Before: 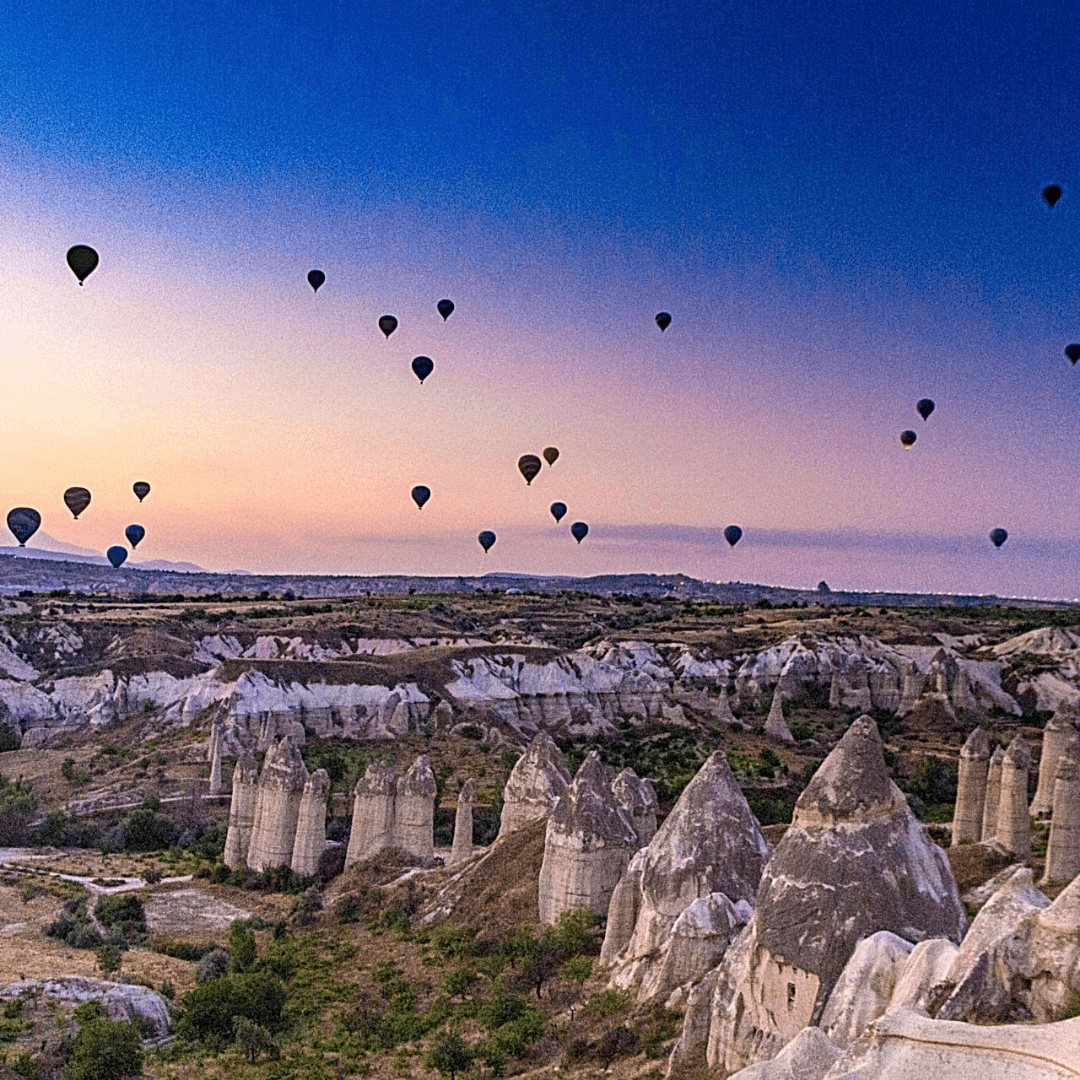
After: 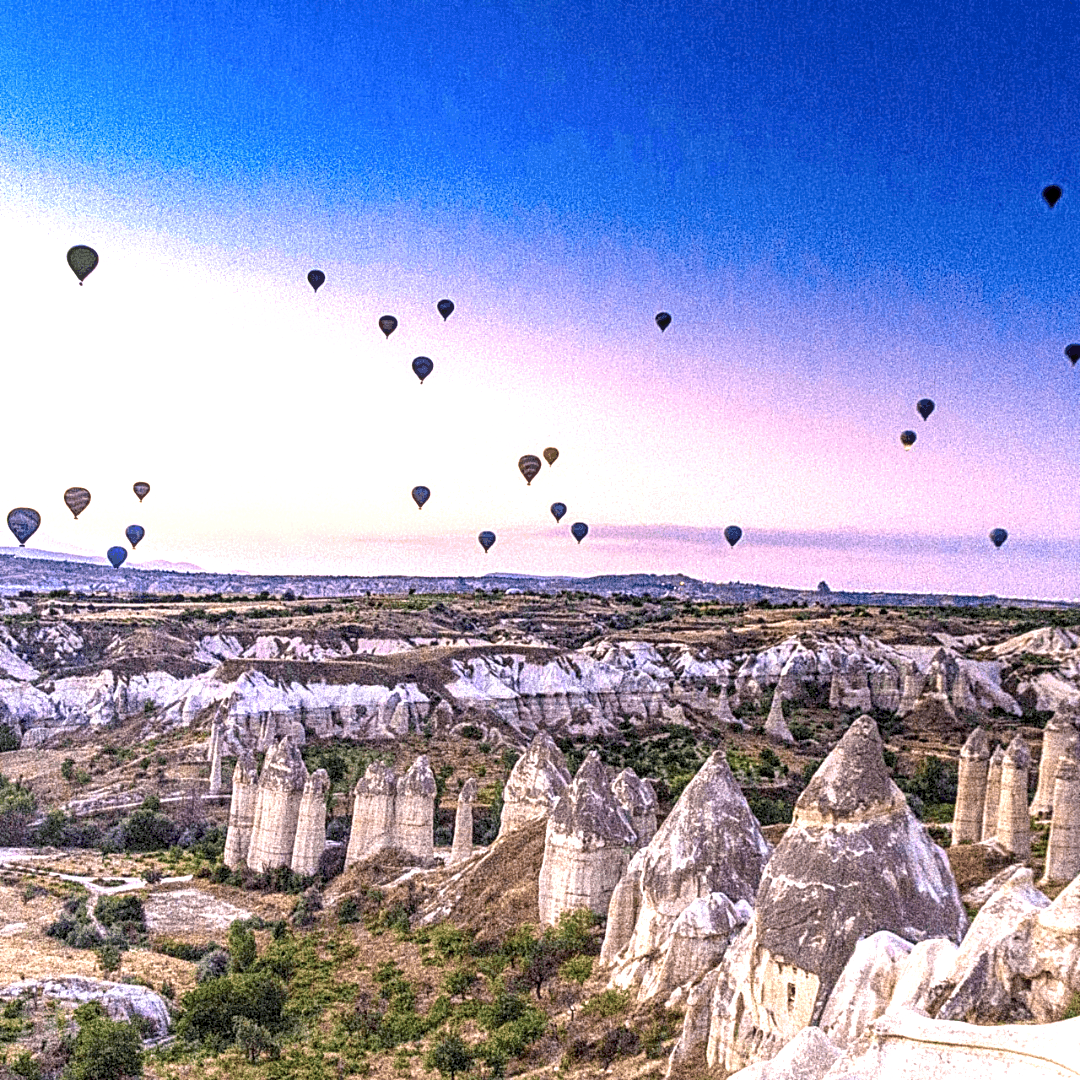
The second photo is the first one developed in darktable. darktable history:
local contrast: detail 130%
exposure: black level correction 0, exposure 1.2 EV, compensate exposure bias true, compensate highlight preservation false
